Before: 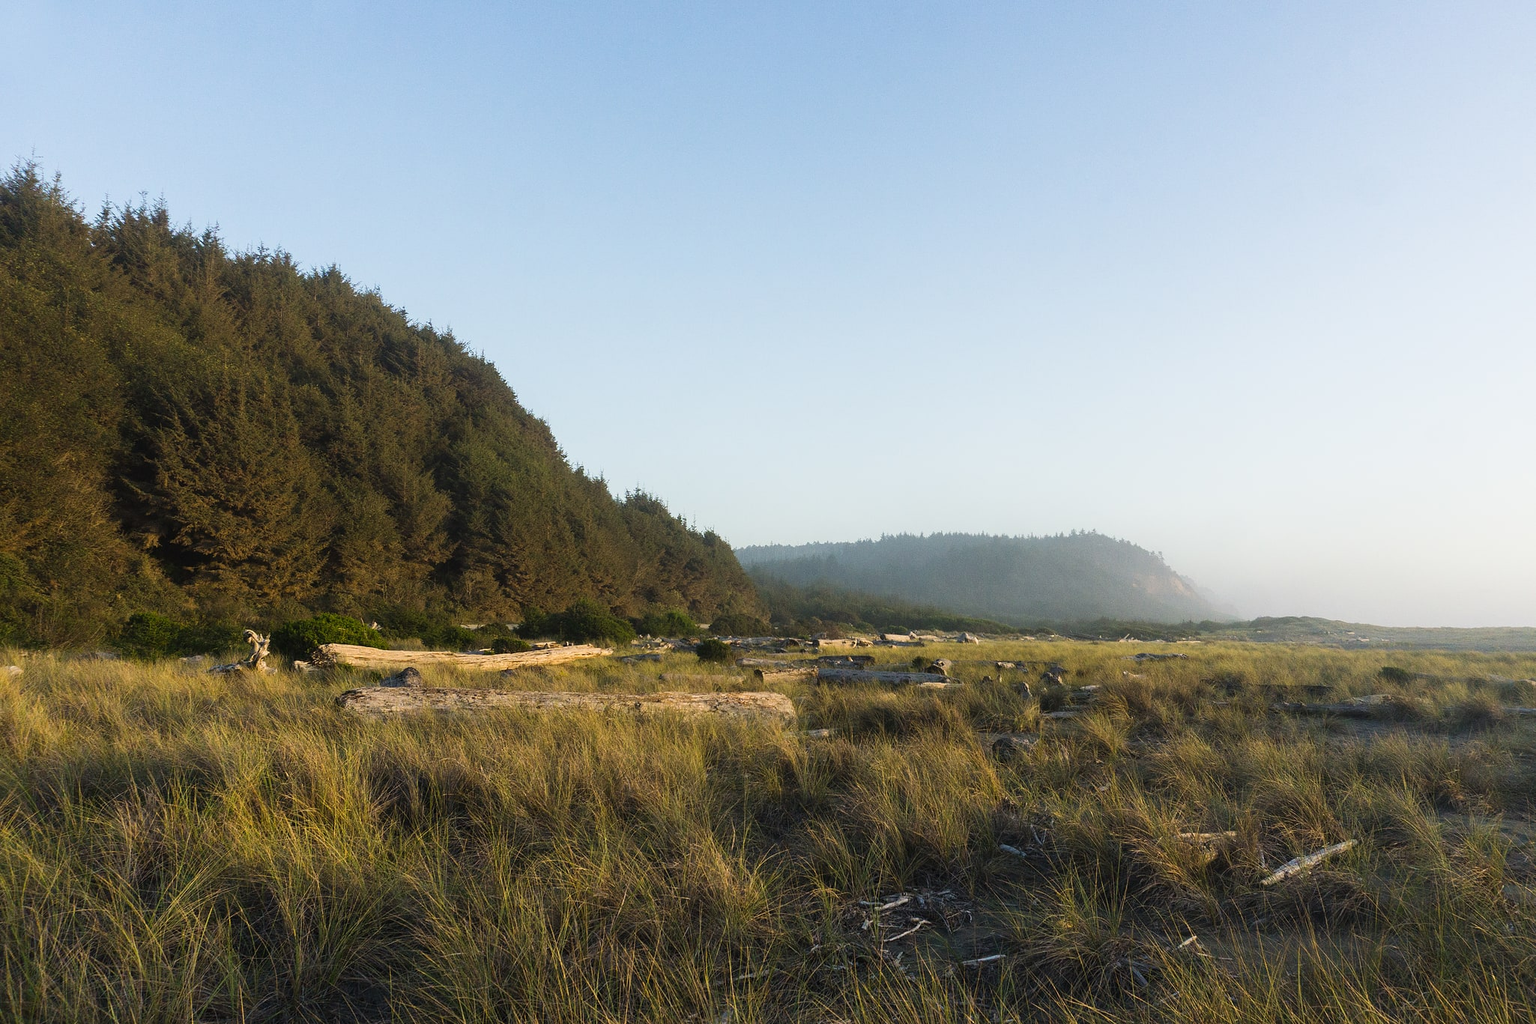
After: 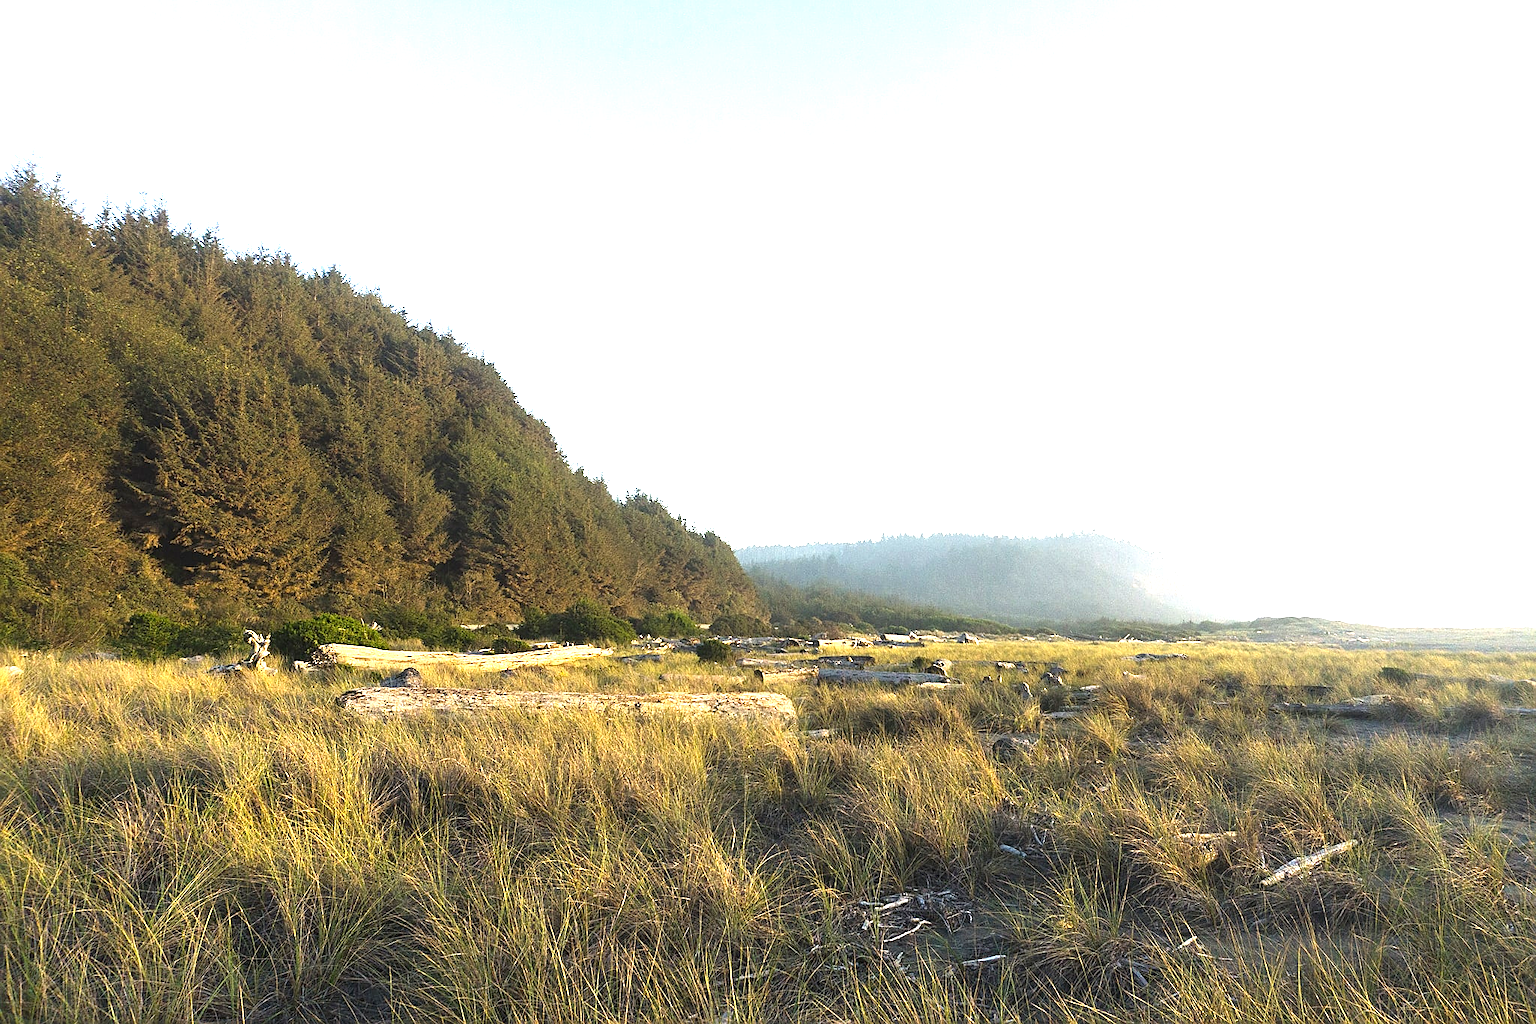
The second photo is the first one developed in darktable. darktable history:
exposure: black level correction 0, exposure 1.379 EV, compensate exposure bias true, compensate highlight preservation false
sharpen: on, module defaults
